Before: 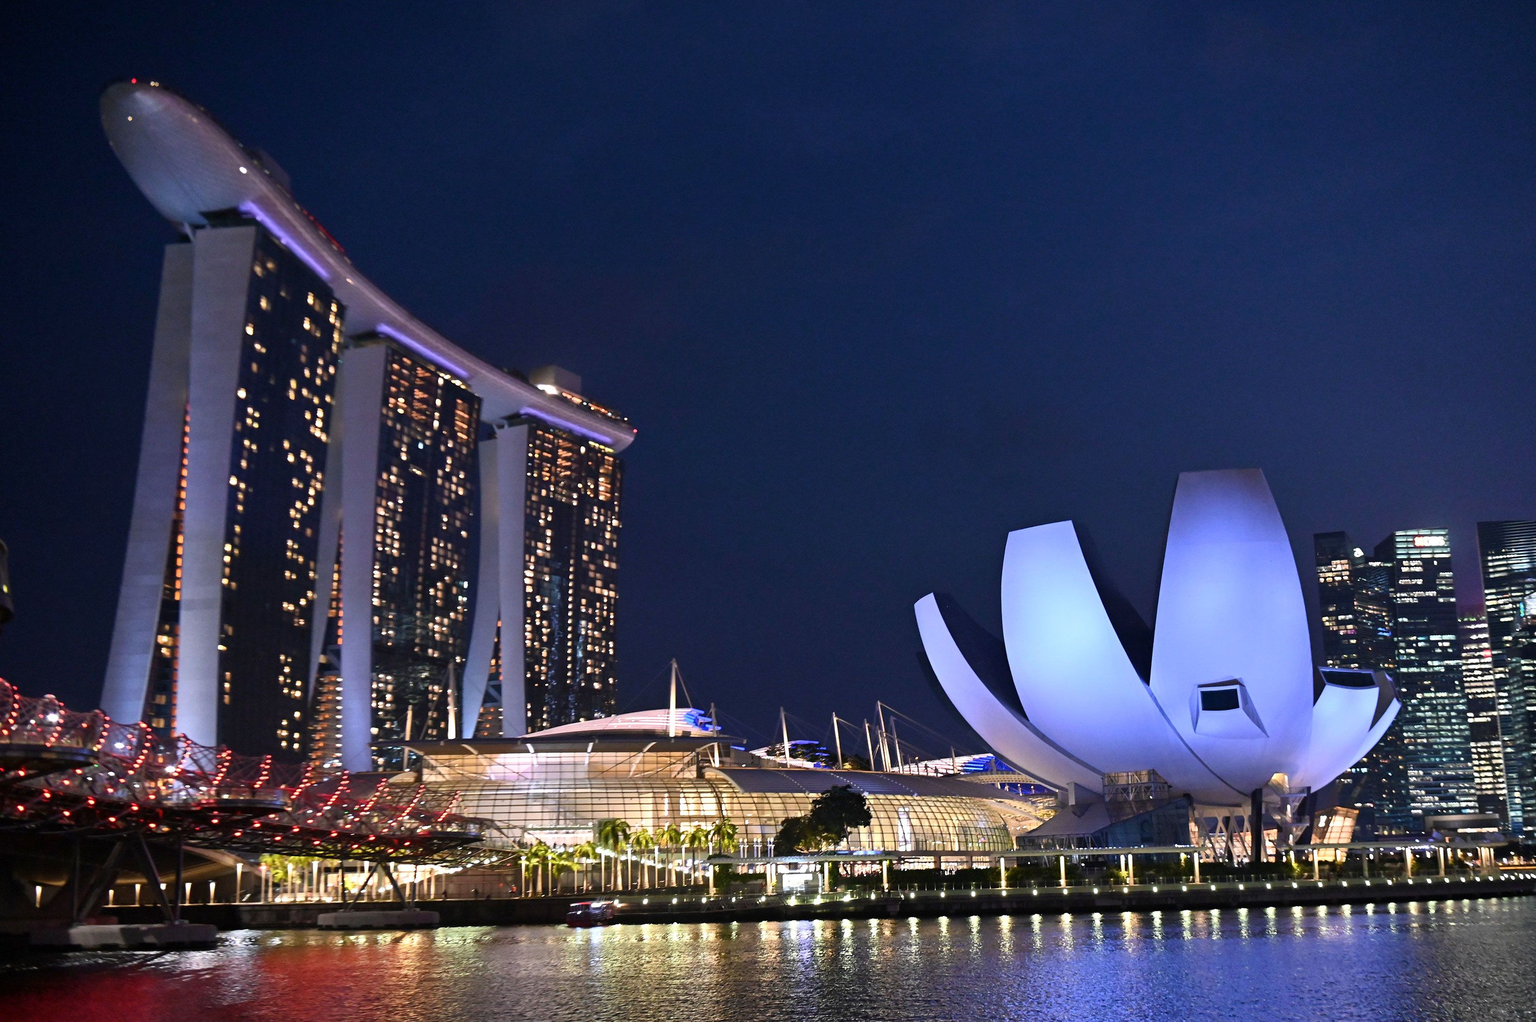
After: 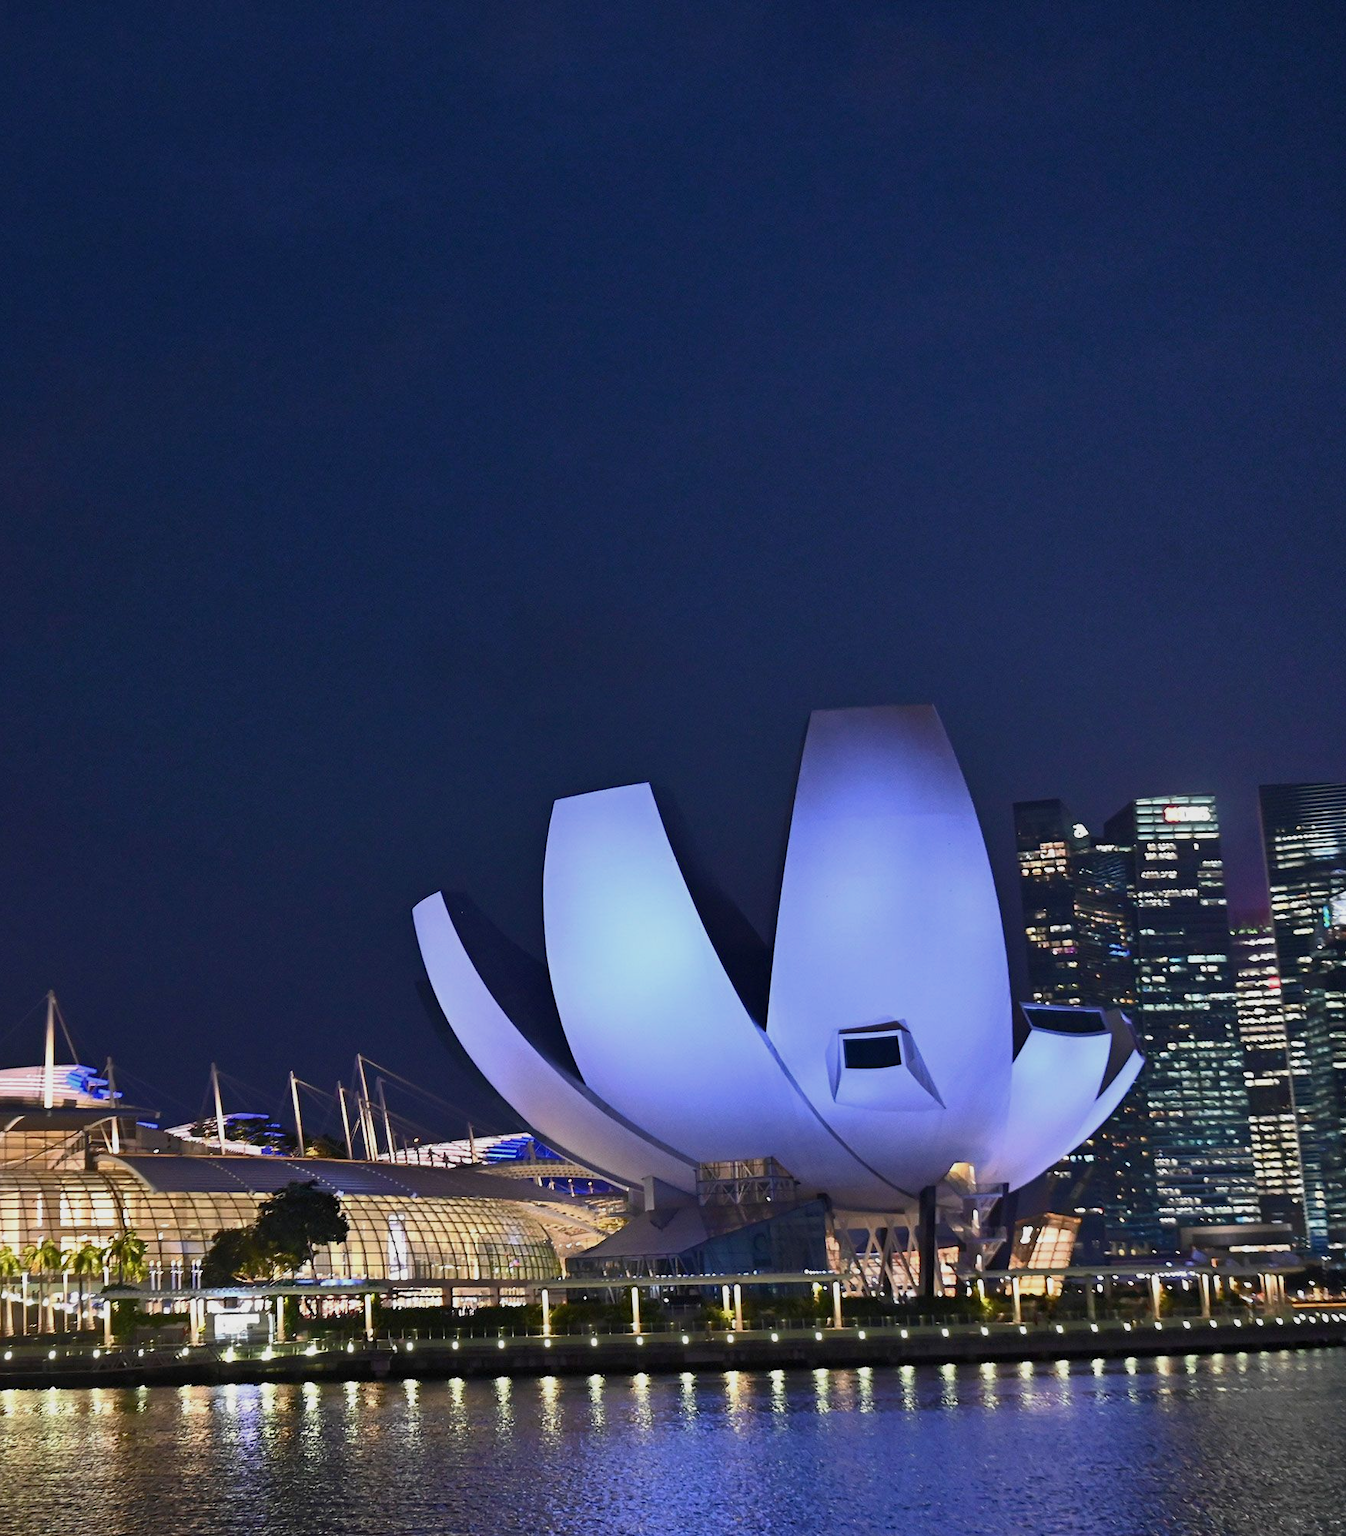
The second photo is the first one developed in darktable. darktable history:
crop: left 41.696%
tone equalizer: -8 EV 0.226 EV, -7 EV 0.402 EV, -6 EV 0.387 EV, -5 EV 0.25 EV, -3 EV -0.271 EV, -2 EV -0.412 EV, -1 EV -0.407 EV, +0 EV -0.263 EV
